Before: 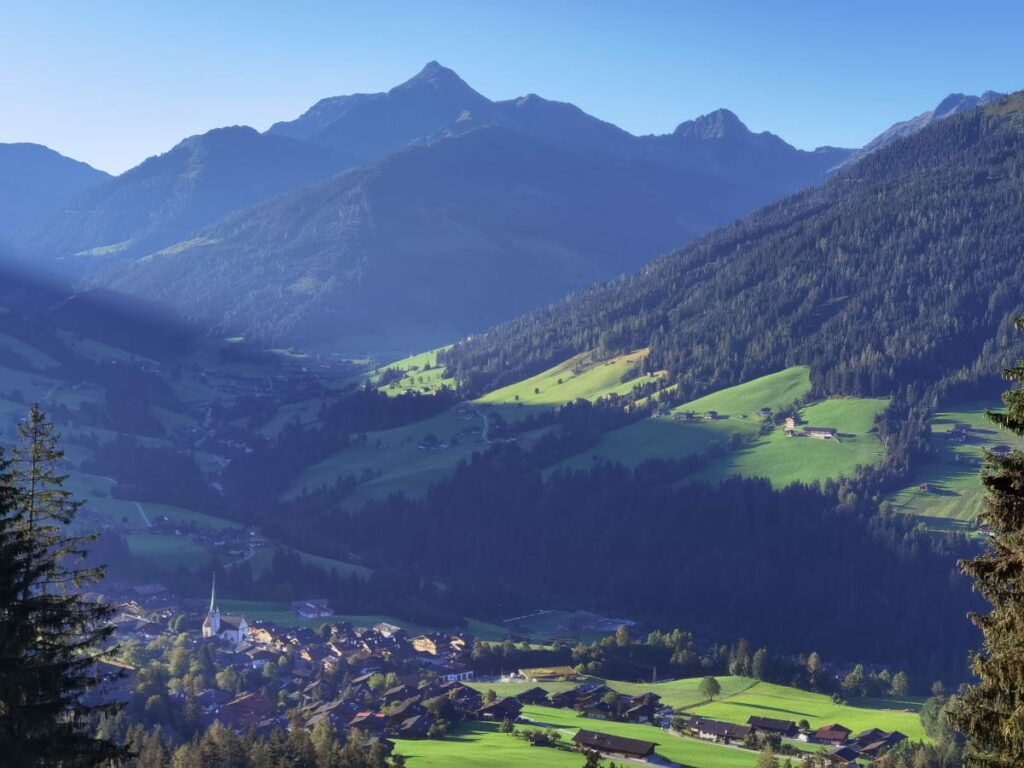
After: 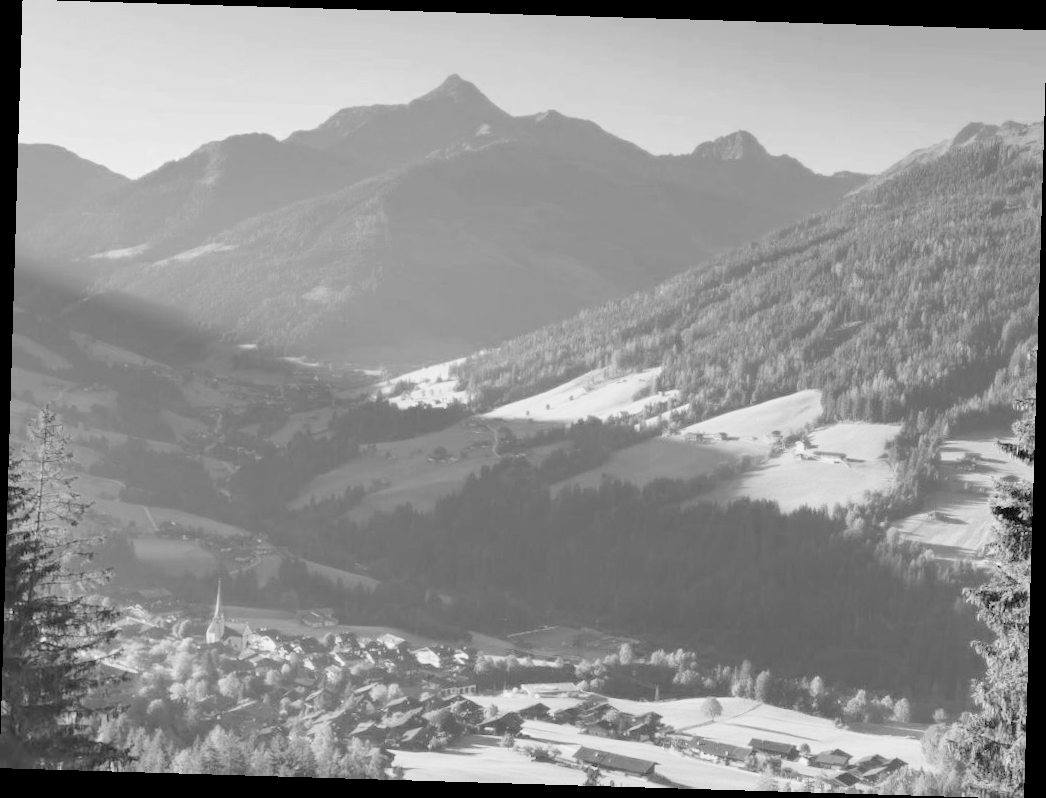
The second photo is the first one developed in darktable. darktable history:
monochrome: on, module defaults
filmic rgb: middle gray luminance 2.5%, black relative exposure -10 EV, white relative exposure 7 EV, threshold 6 EV, dynamic range scaling 10%, target black luminance 0%, hardness 3.19, latitude 44.39%, contrast 0.682, highlights saturation mix 5%, shadows ↔ highlights balance 13.63%, add noise in highlights 0, color science v3 (2019), use custom middle-gray values true, iterations of high-quality reconstruction 0, contrast in highlights soft, enable highlight reconstruction true
rotate and perspective: rotation 1.72°, automatic cropping off
